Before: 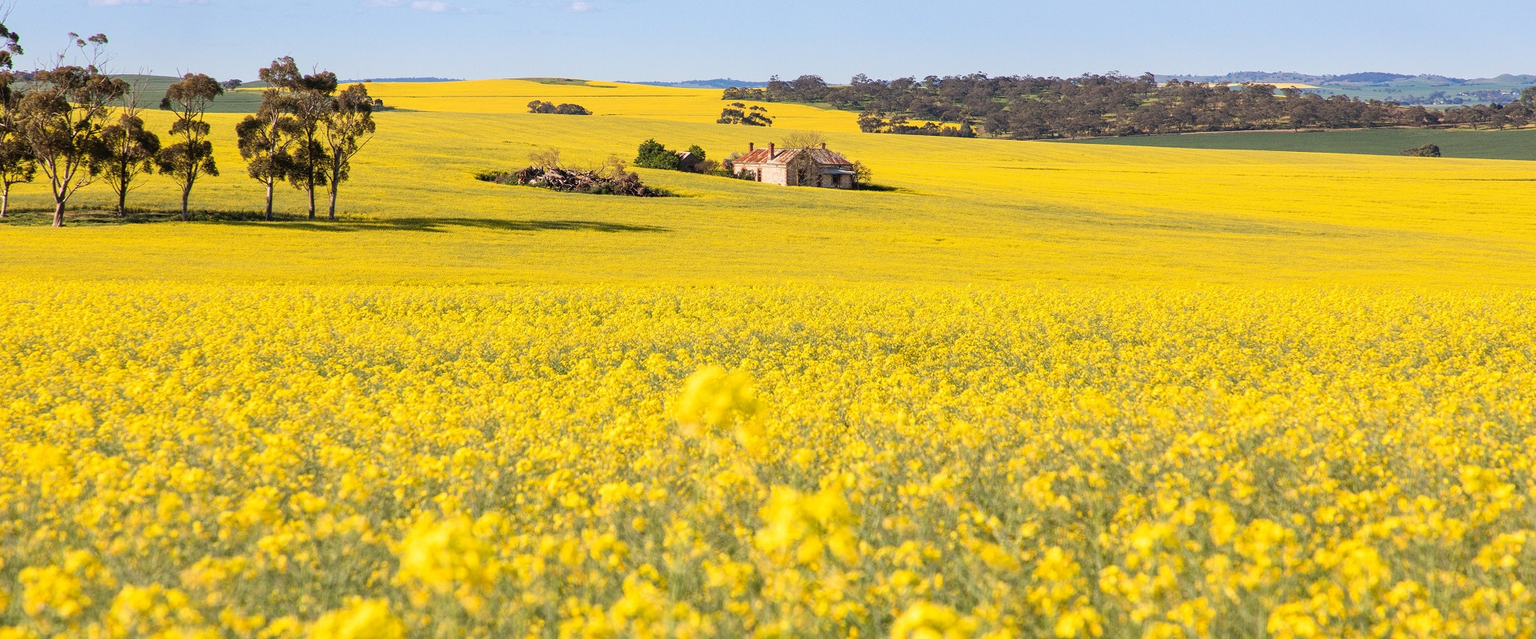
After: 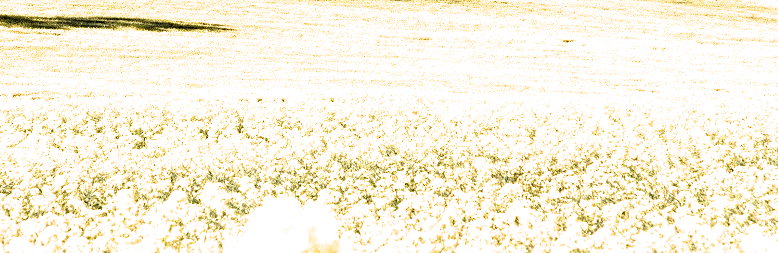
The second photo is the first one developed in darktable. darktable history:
color calibration: illuminant custom, x 0.367, y 0.392, temperature 4434.86 K
exposure: exposure 0.605 EV, compensate exposure bias true, compensate highlight preservation false
contrast equalizer: y [[0.5, 0.501, 0.525, 0.597, 0.58, 0.514], [0.5 ×6], [0.5 ×6], [0 ×6], [0 ×6]]
filmic rgb: black relative exposure -3.62 EV, white relative exposure 2.13 EV, hardness 3.64
crop: left 31.644%, top 32.486%, right 27.821%, bottom 35.801%
